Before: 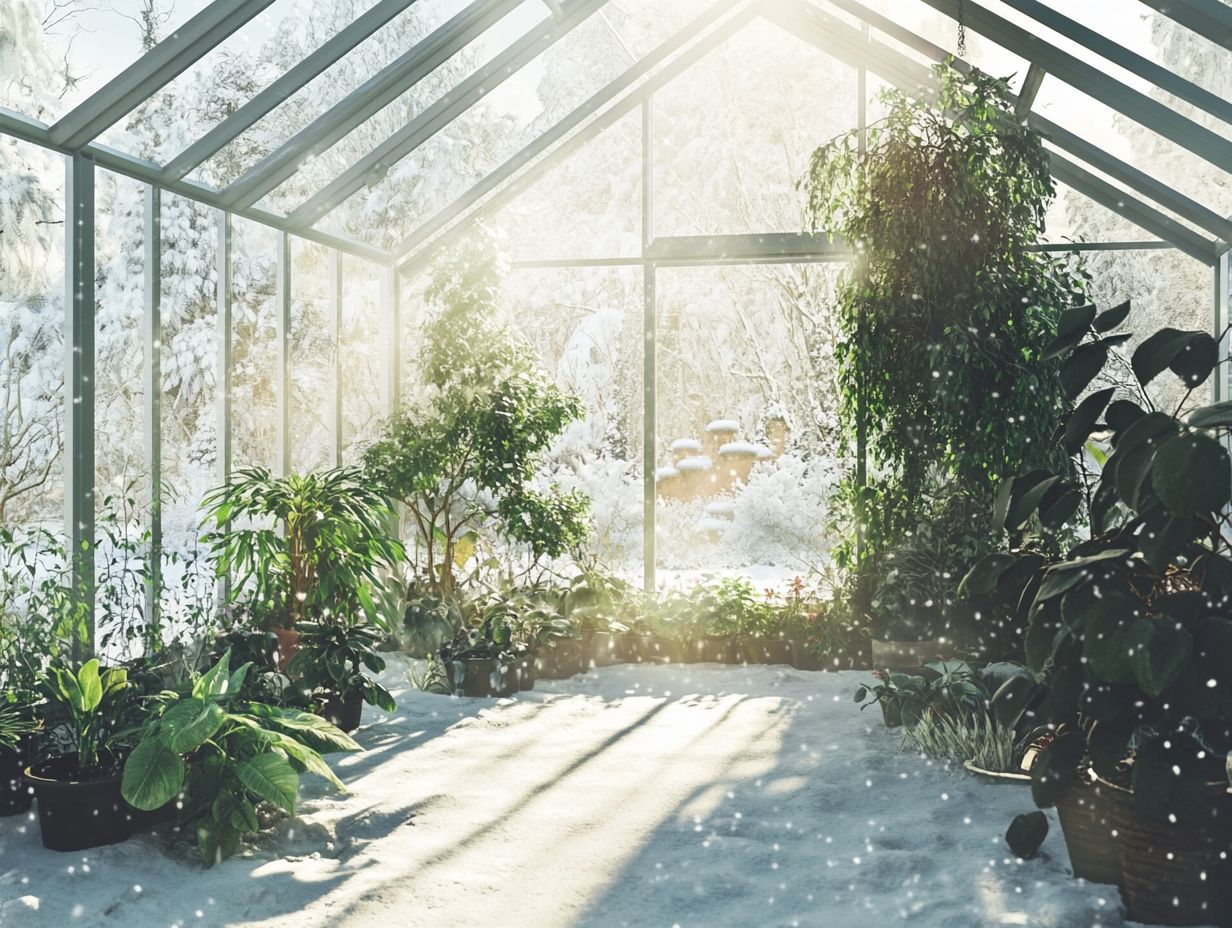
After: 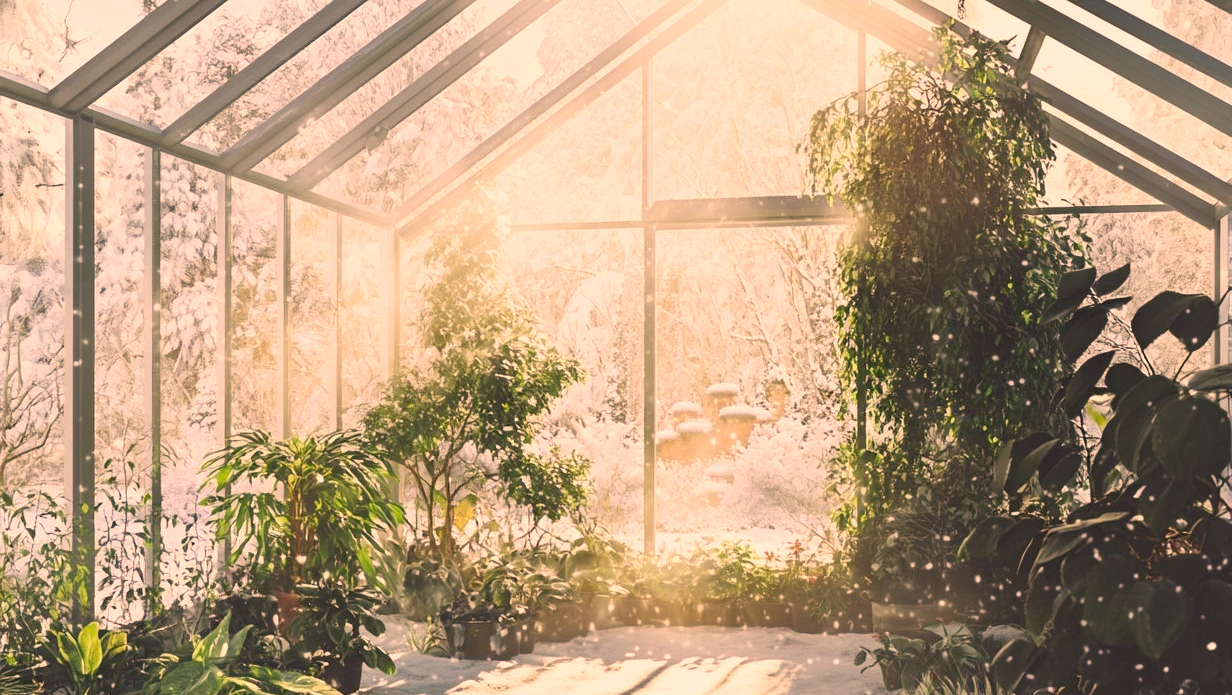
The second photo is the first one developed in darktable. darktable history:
crop: top 4.042%, bottom 21.021%
color correction: highlights a* 21.96, highlights b* 22.28
